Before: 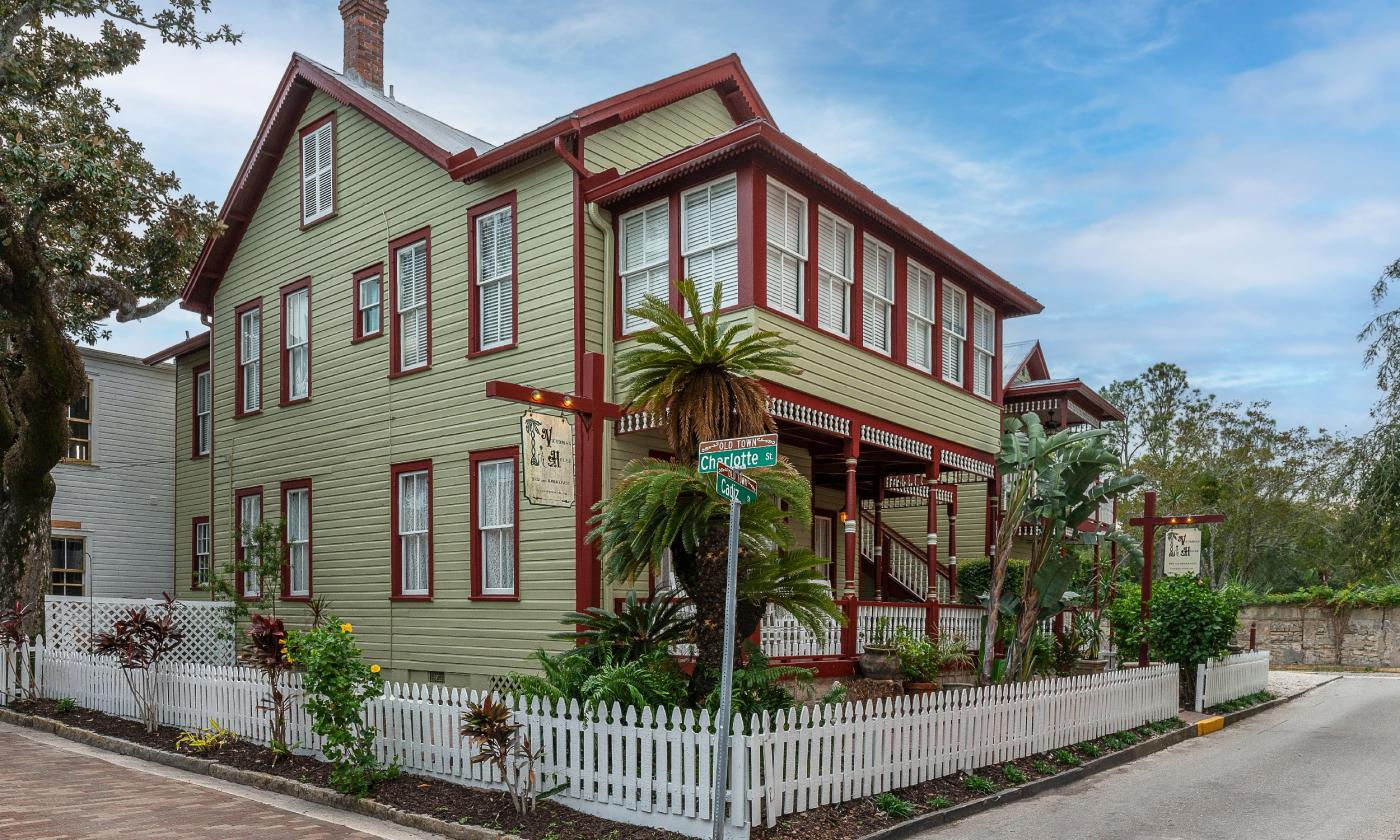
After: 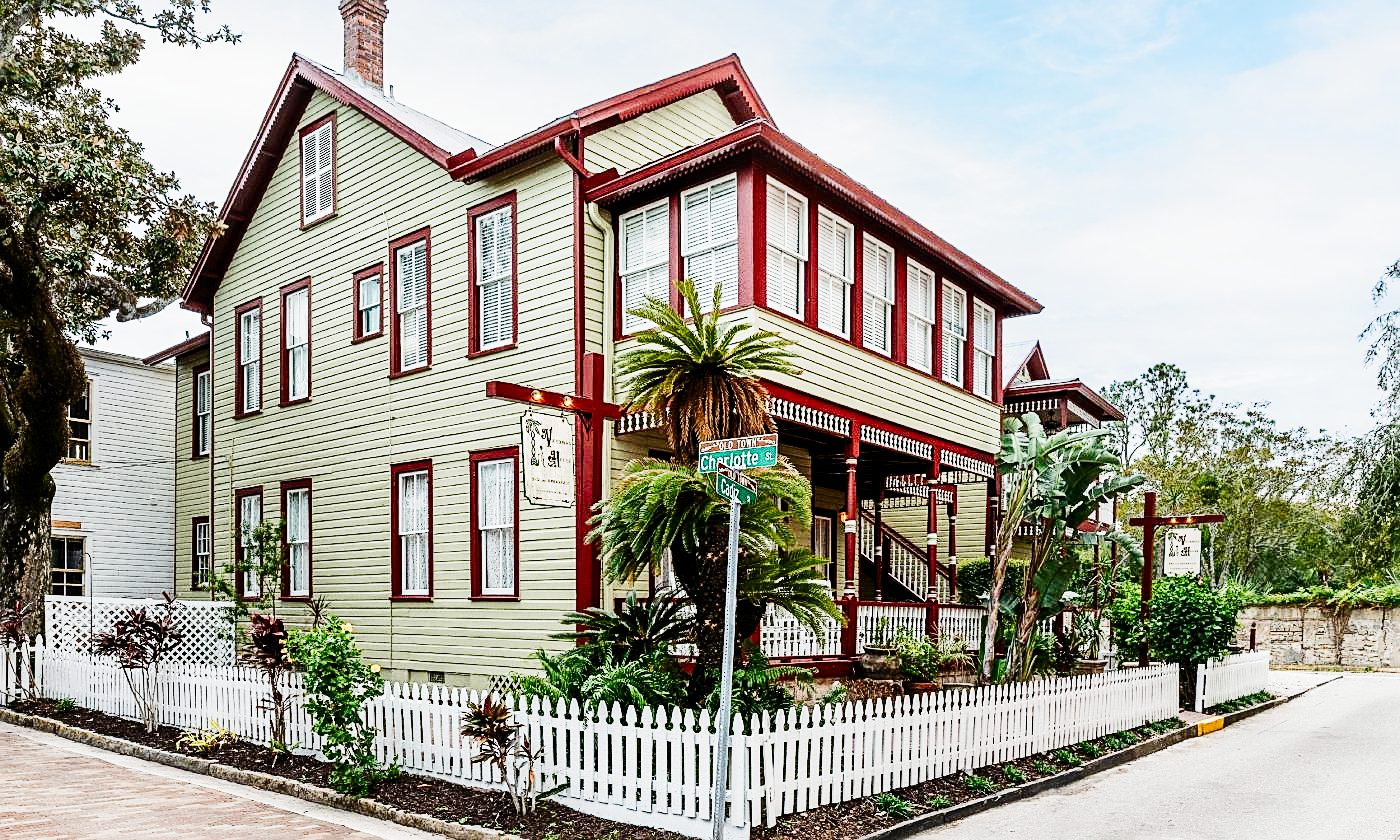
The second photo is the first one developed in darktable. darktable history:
contrast brightness saturation: contrast 0.224
sharpen: on, module defaults
exposure: black level correction 0, exposure 1.199 EV, compensate highlight preservation false
filmic rgb: black relative exposure -5.03 EV, white relative exposure 3.97 EV, hardness 2.88, contrast 1.496, preserve chrominance no, color science v5 (2021), contrast in shadows safe, contrast in highlights safe
